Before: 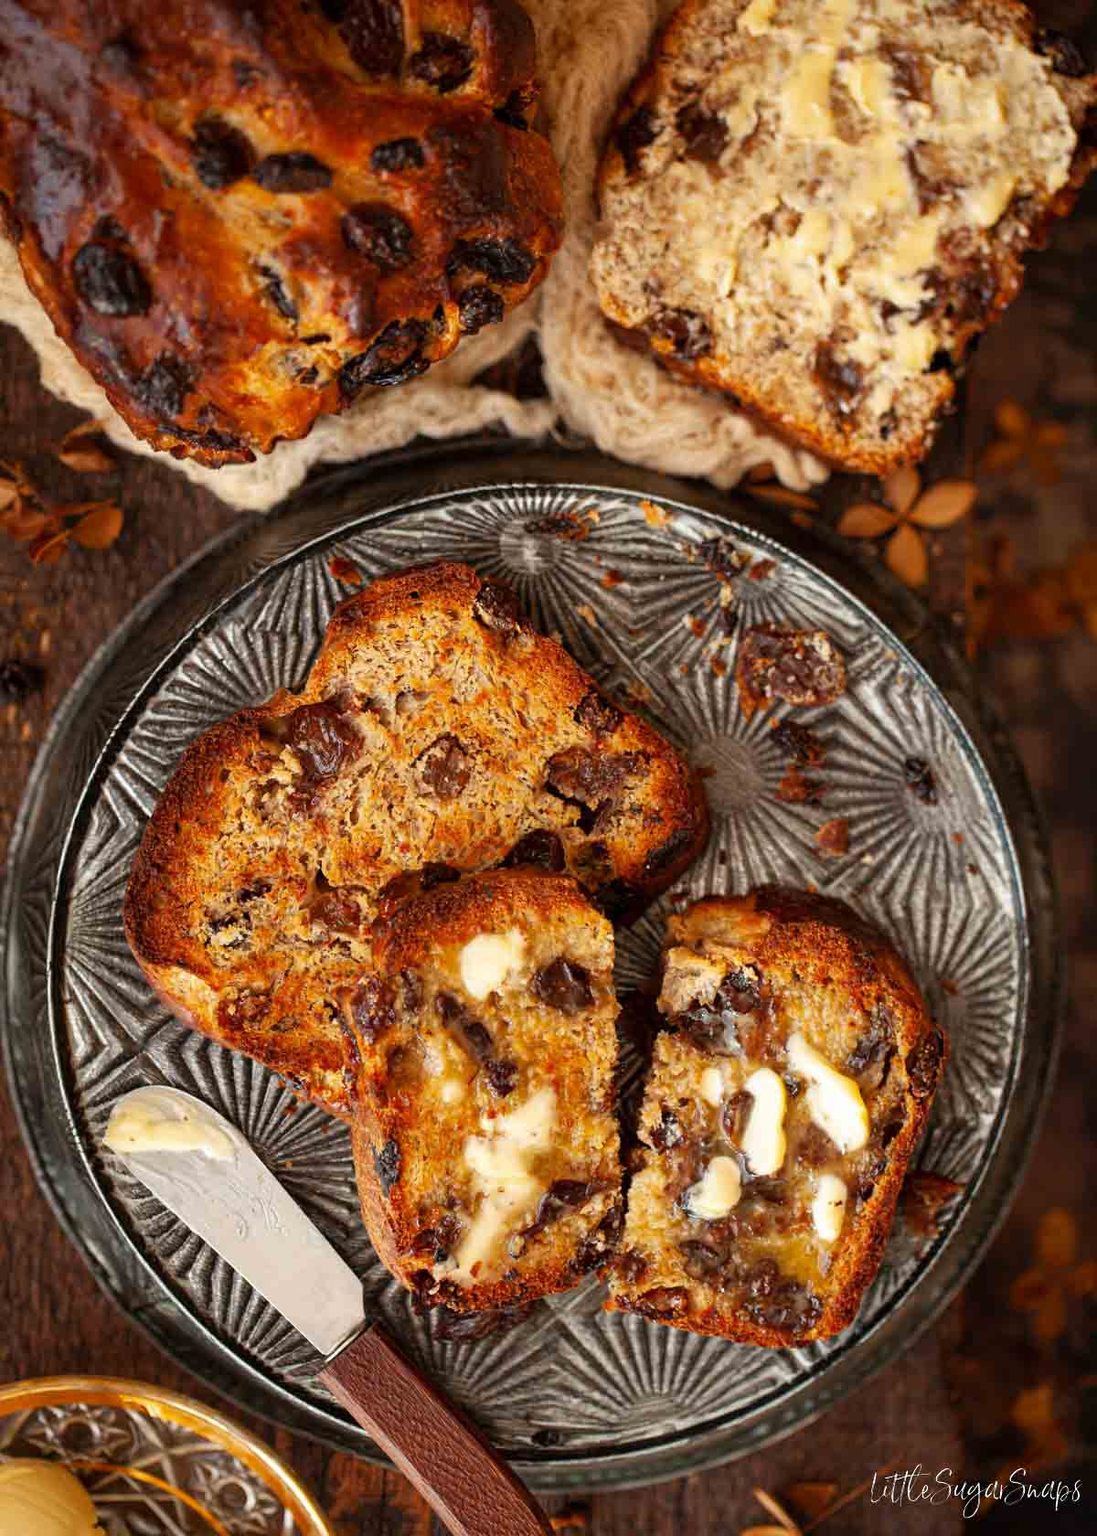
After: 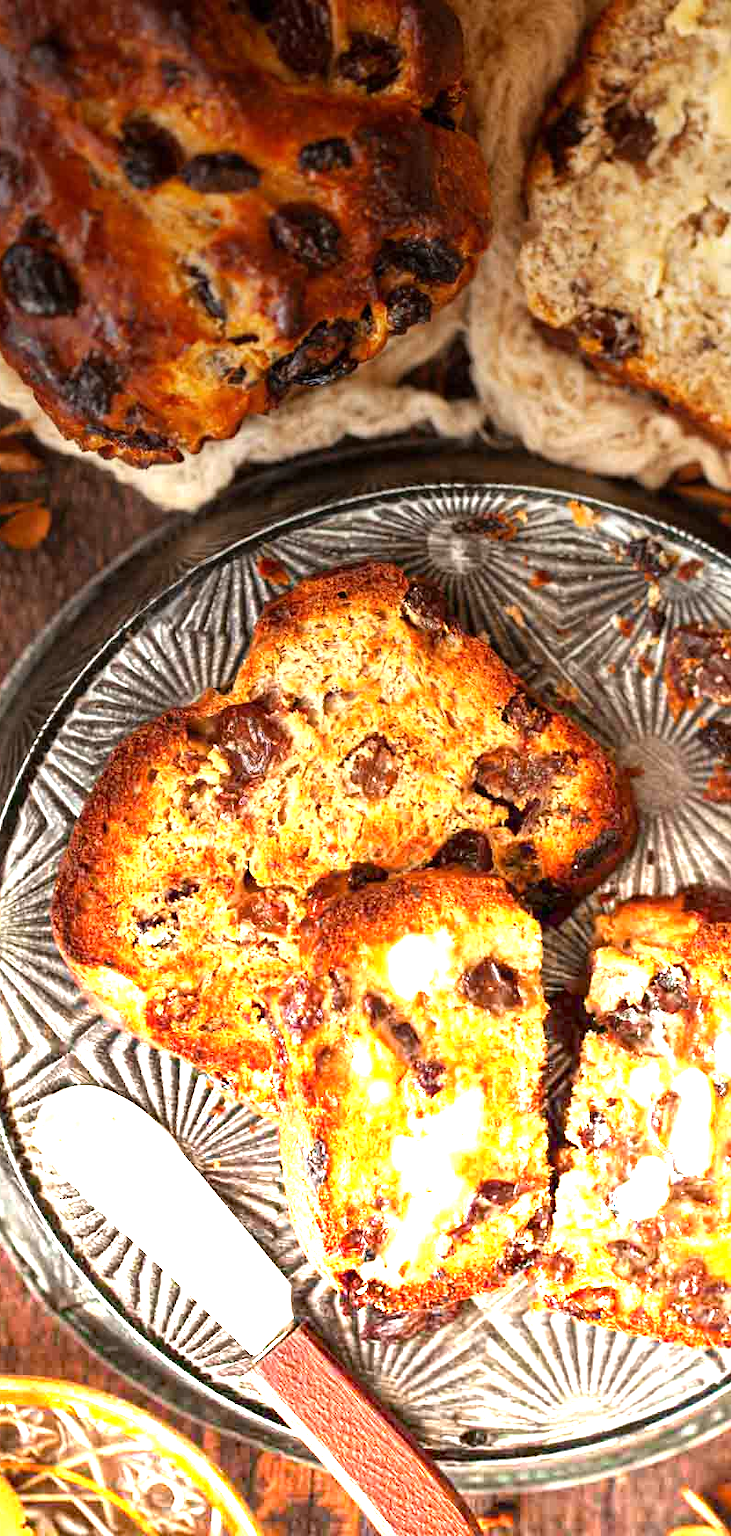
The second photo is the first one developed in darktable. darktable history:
crop and rotate: left 6.617%, right 26.717%
graduated density: density -3.9 EV
